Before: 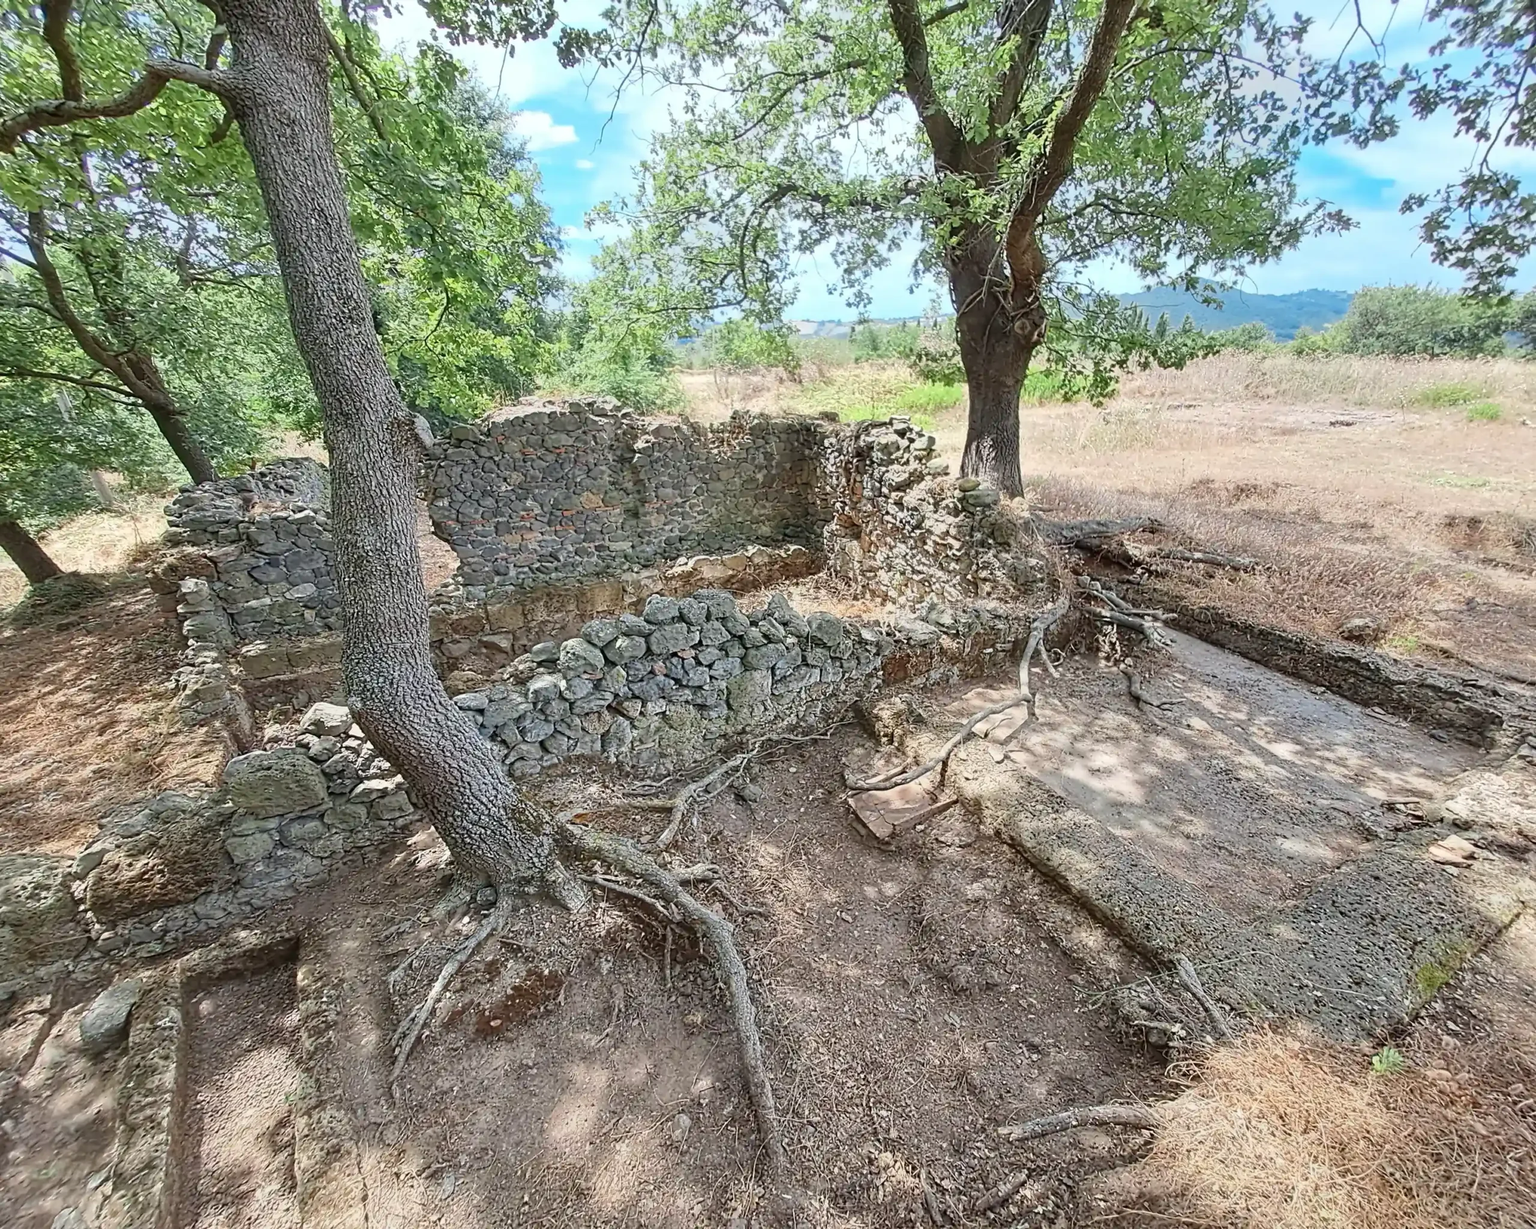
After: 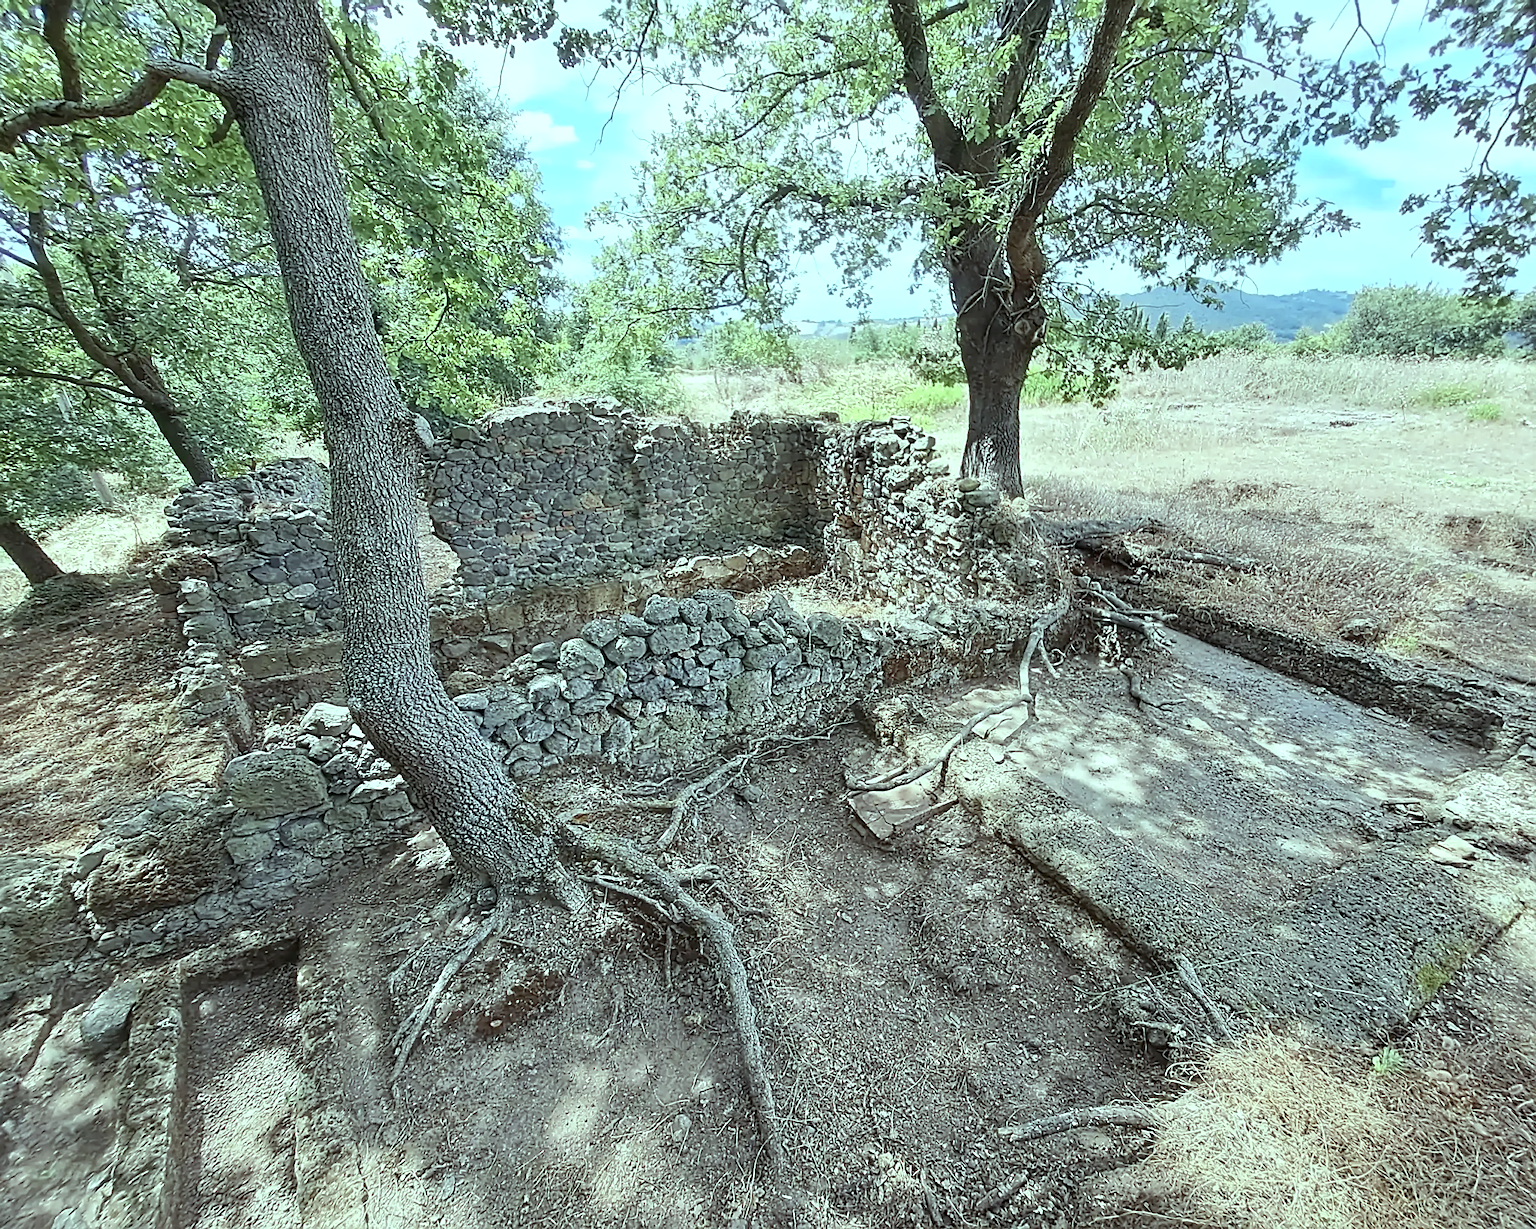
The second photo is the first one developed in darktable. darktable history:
color balance: mode lift, gamma, gain (sRGB), lift [0.997, 0.979, 1.021, 1.011], gamma [1, 1.084, 0.916, 0.998], gain [1, 0.87, 1.13, 1.101], contrast 4.55%, contrast fulcrum 38.24%, output saturation 104.09%
contrast brightness saturation: contrast 0.06, brightness -0.01, saturation -0.23
base curve: preserve colors none
exposure: compensate highlight preservation false
sharpen: on, module defaults
